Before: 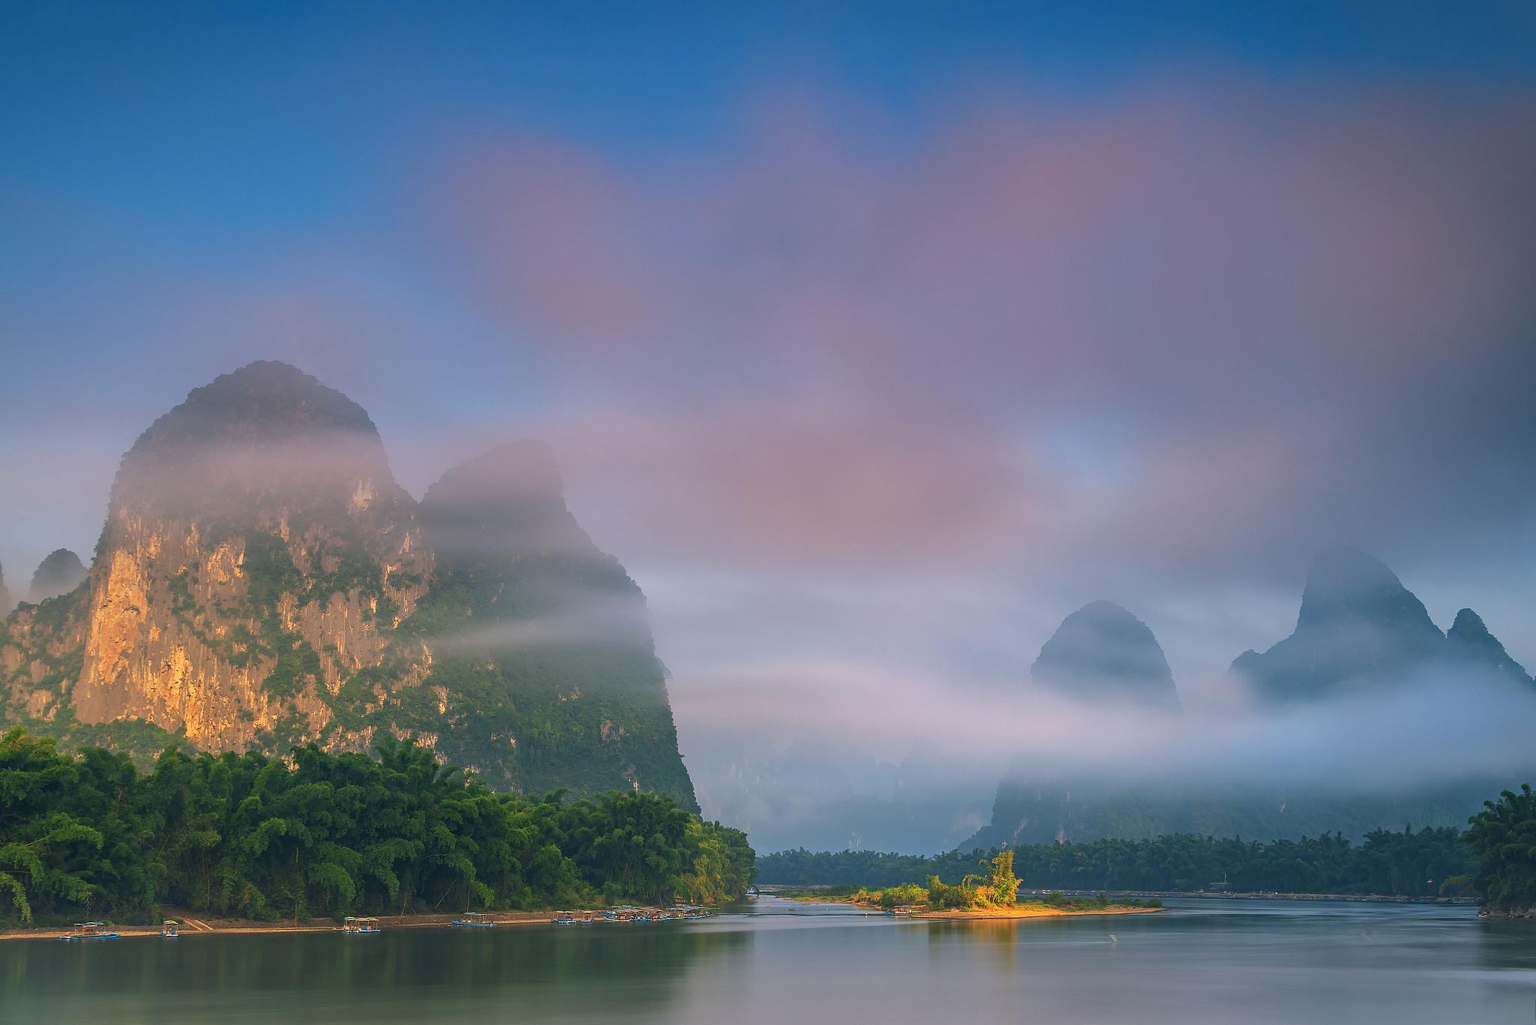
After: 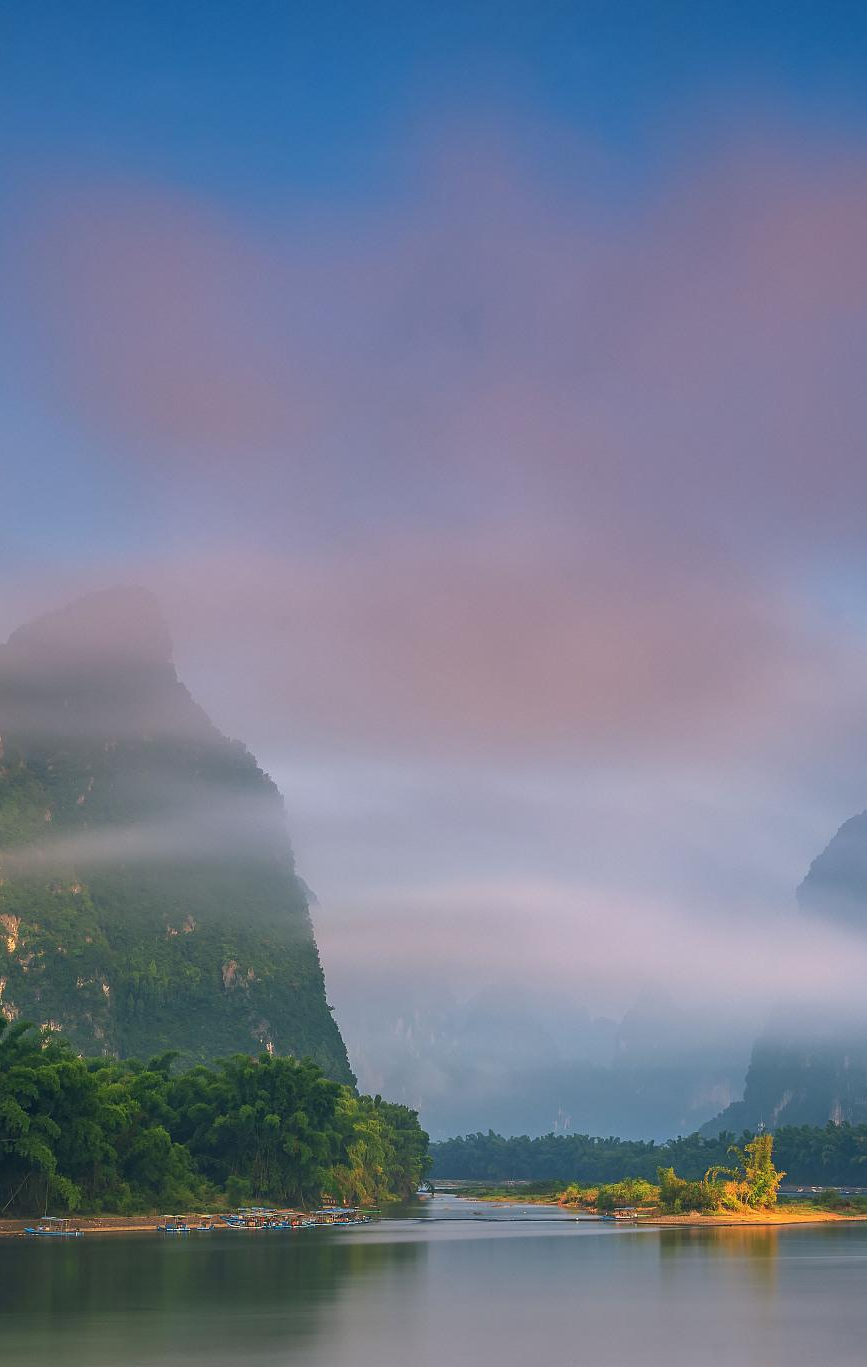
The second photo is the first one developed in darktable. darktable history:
crop: left 28.248%, right 29.415%
